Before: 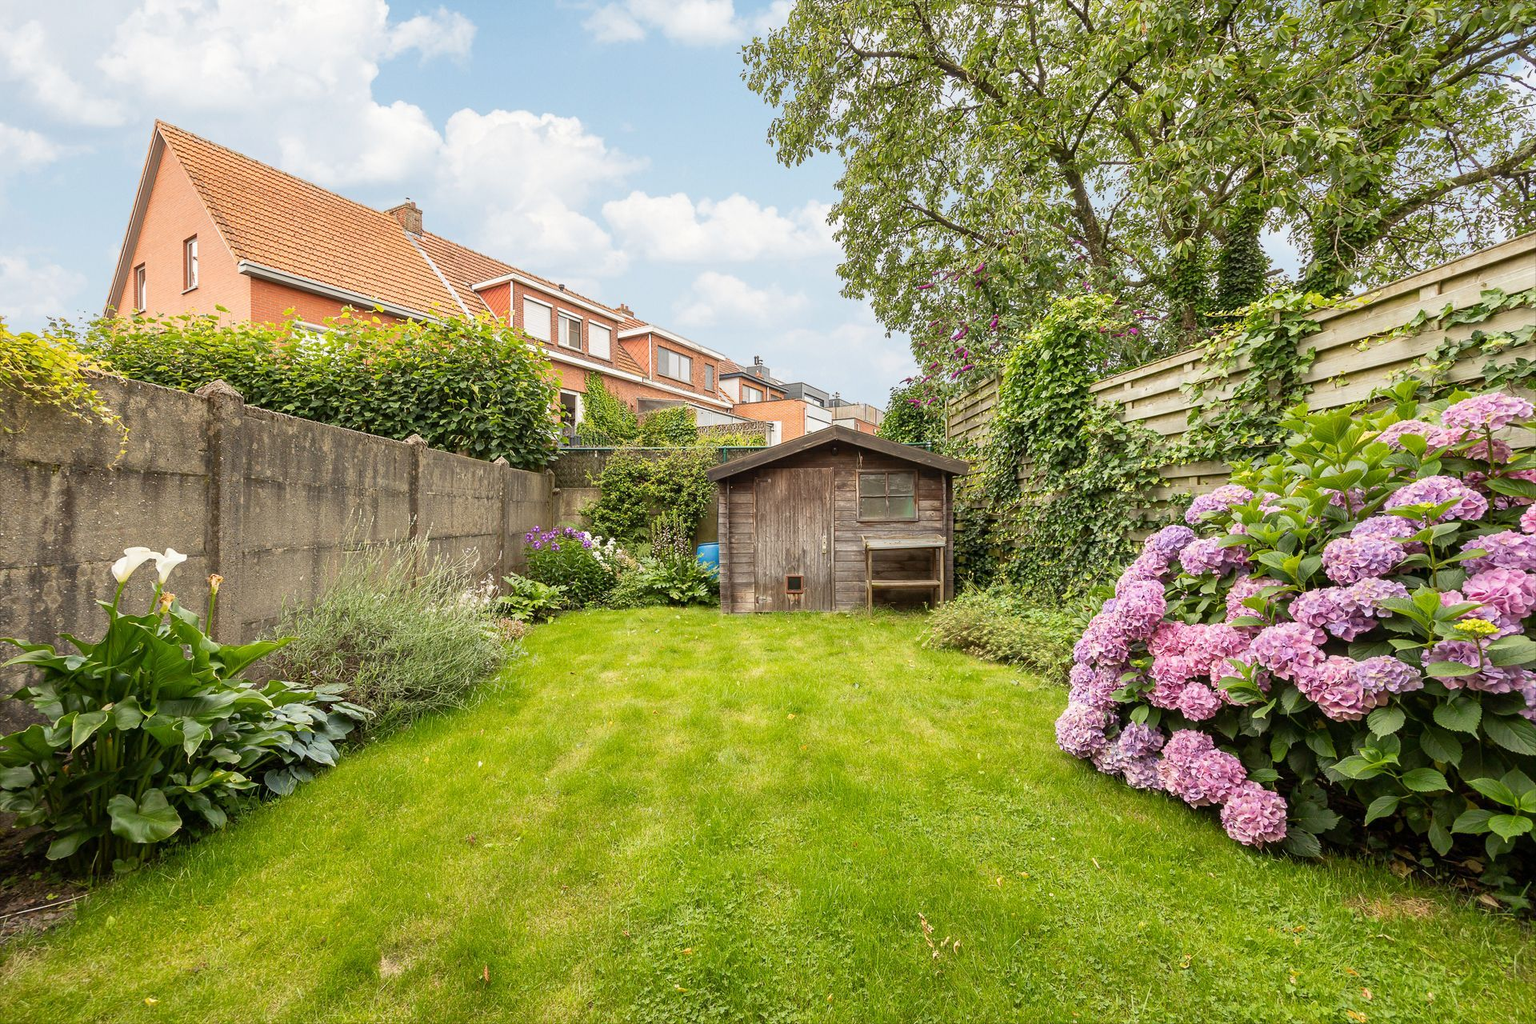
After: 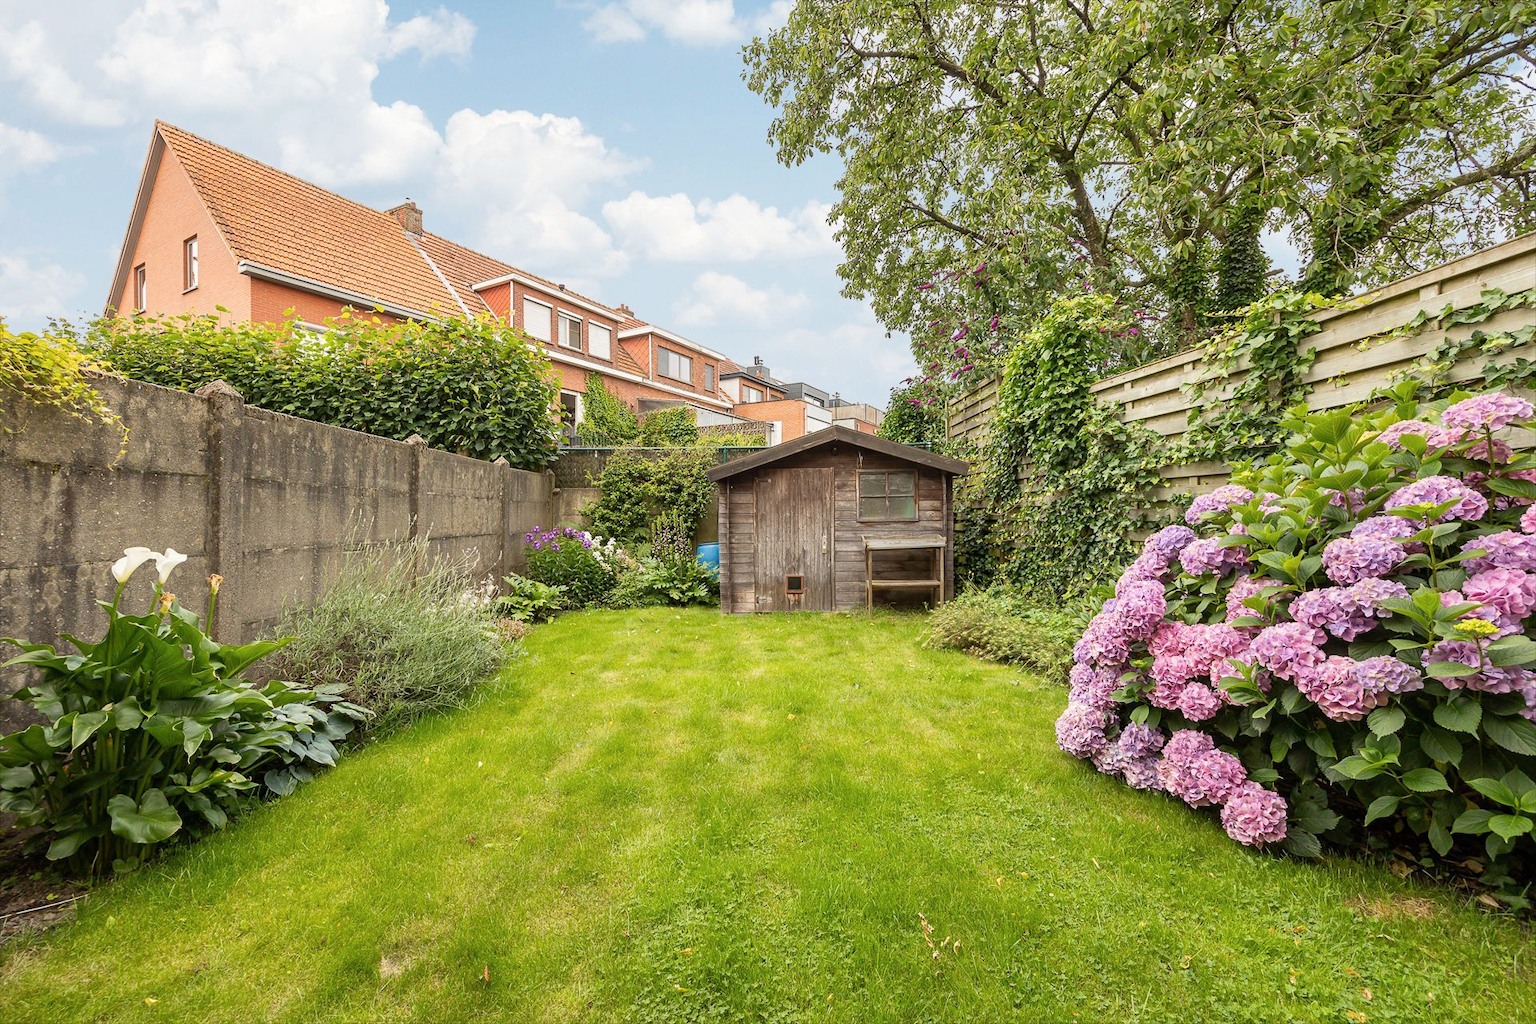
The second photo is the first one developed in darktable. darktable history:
contrast brightness saturation: saturation -0.028
